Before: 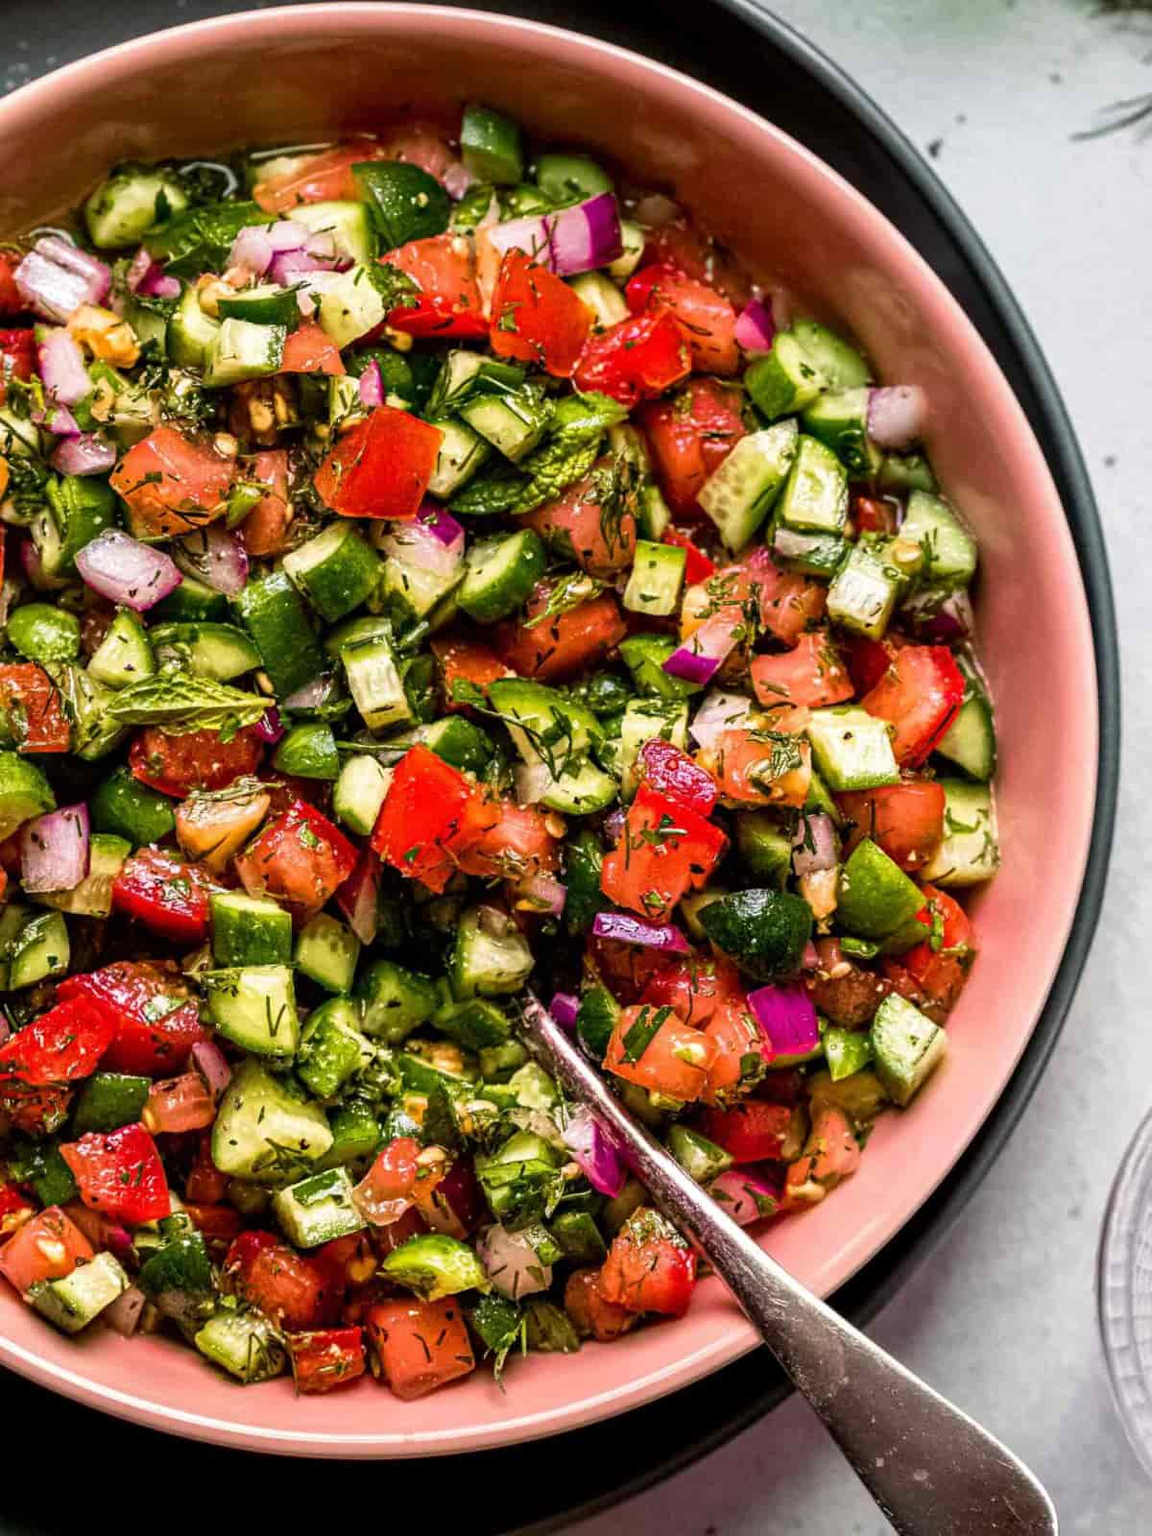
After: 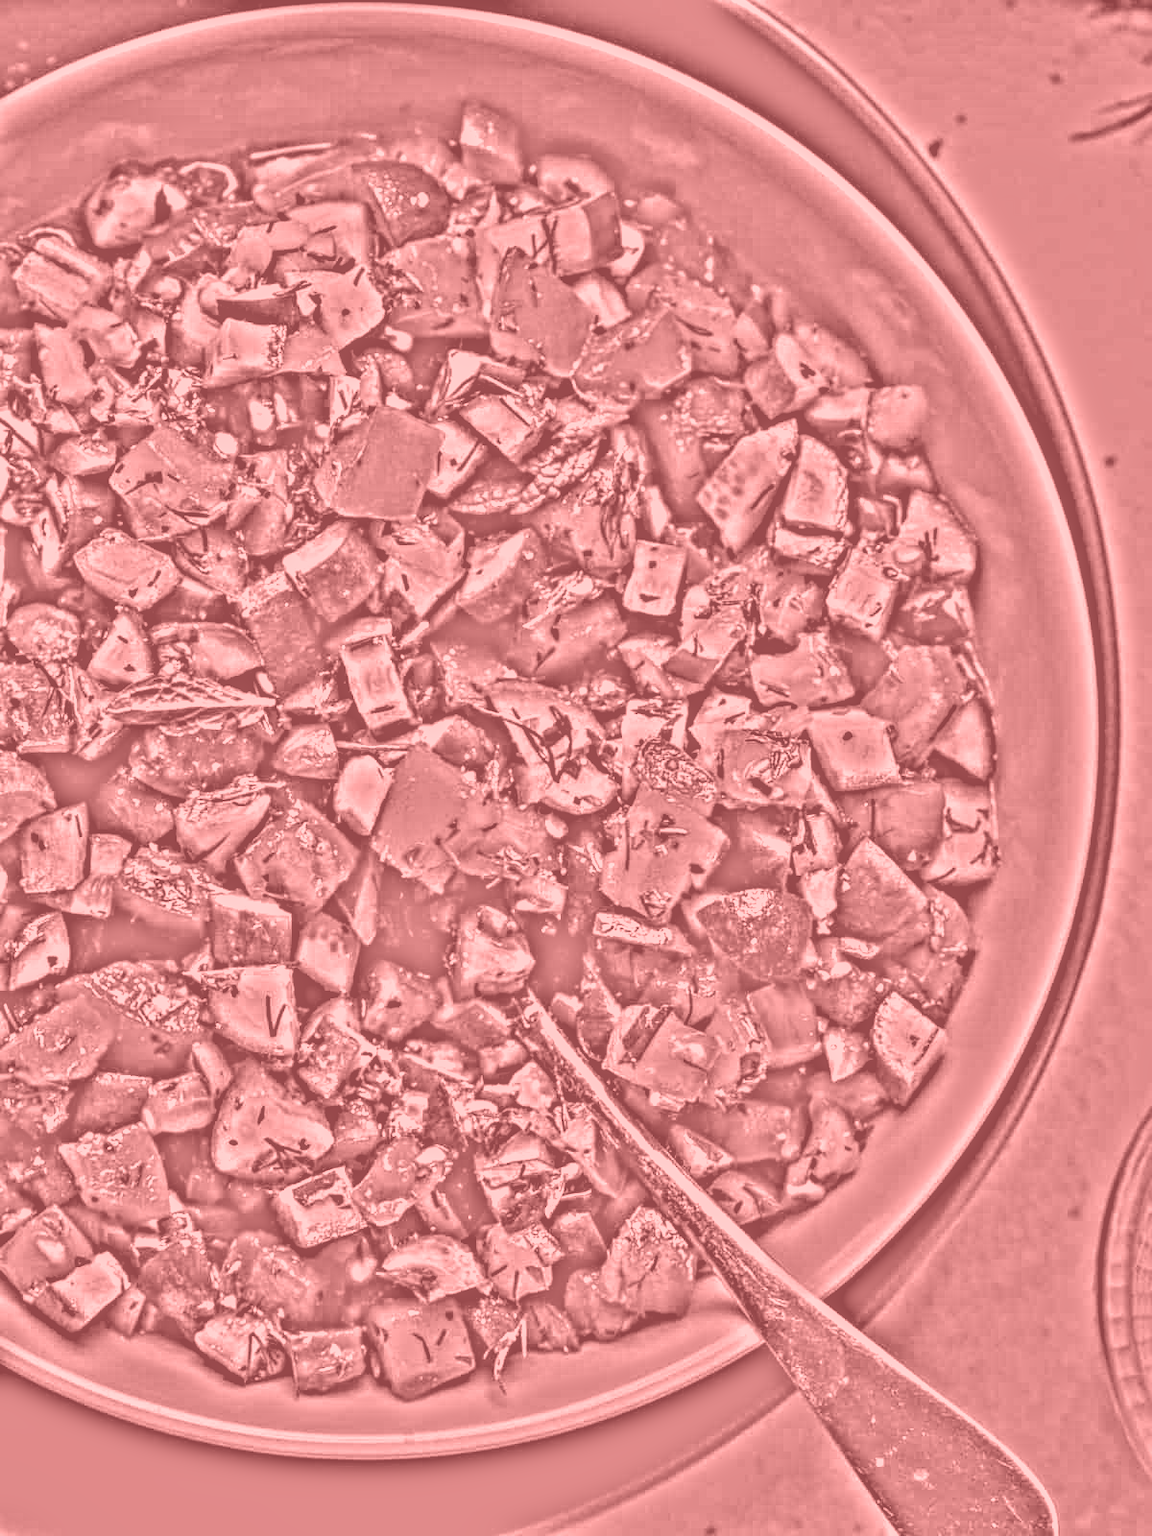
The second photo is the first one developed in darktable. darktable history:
highpass: on, module defaults
color zones: mix -62.47%
colorize: saturation 51%, source mix 50.67%, lightness 50.67%
local contrast: detail 130%
